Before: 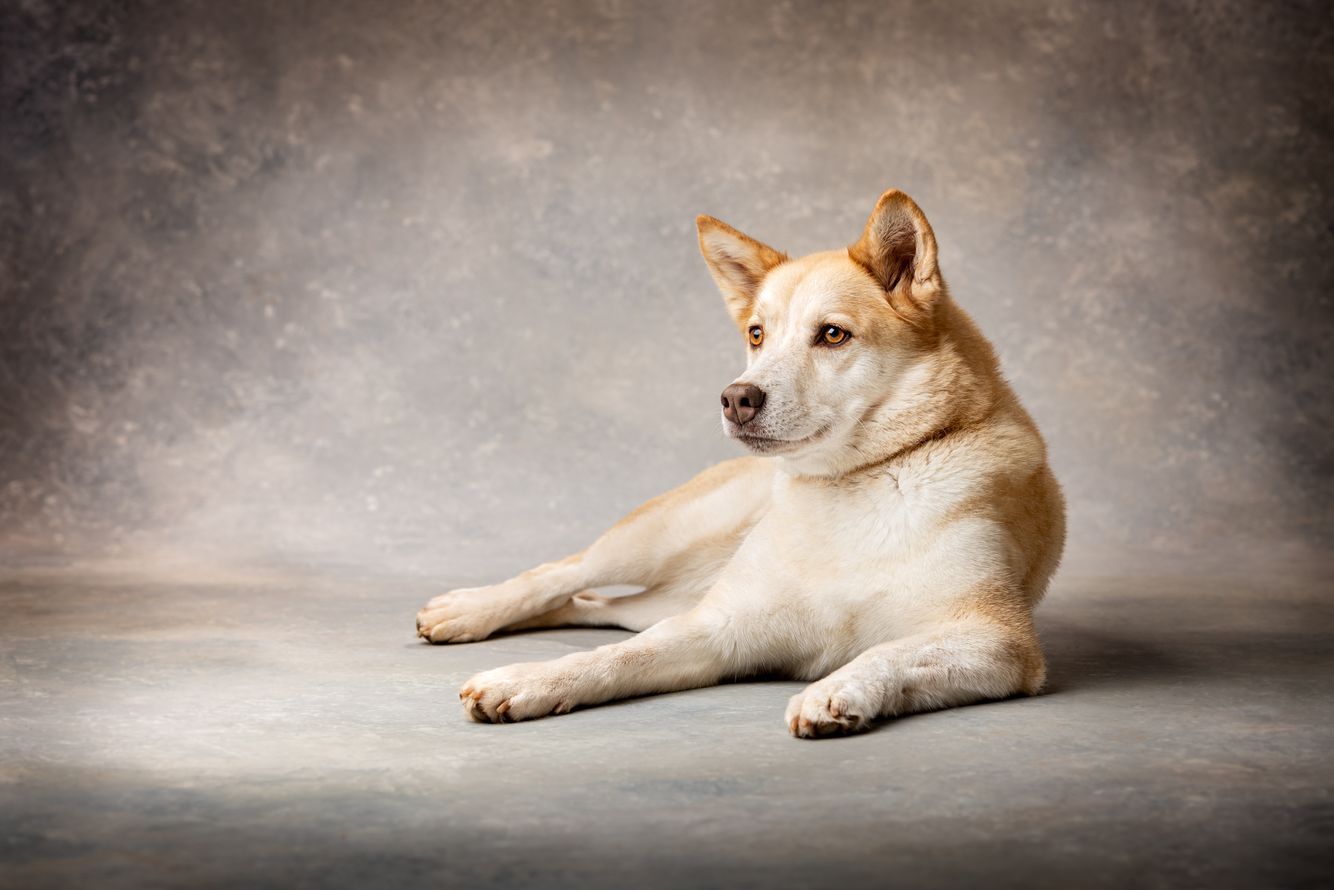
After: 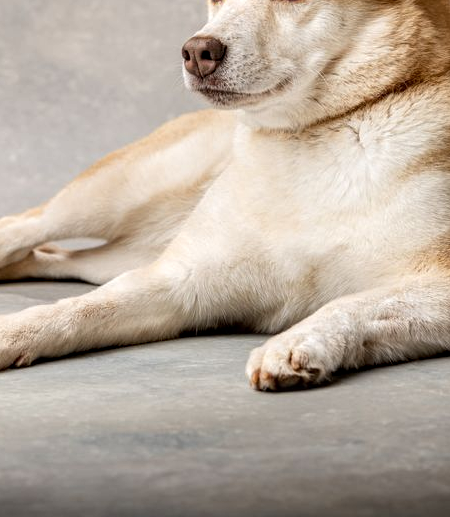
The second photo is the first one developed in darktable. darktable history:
local contrast: detail 130%
crop: left 40.41%, top 39.011%, right 25.786%, bottom 2.806%
